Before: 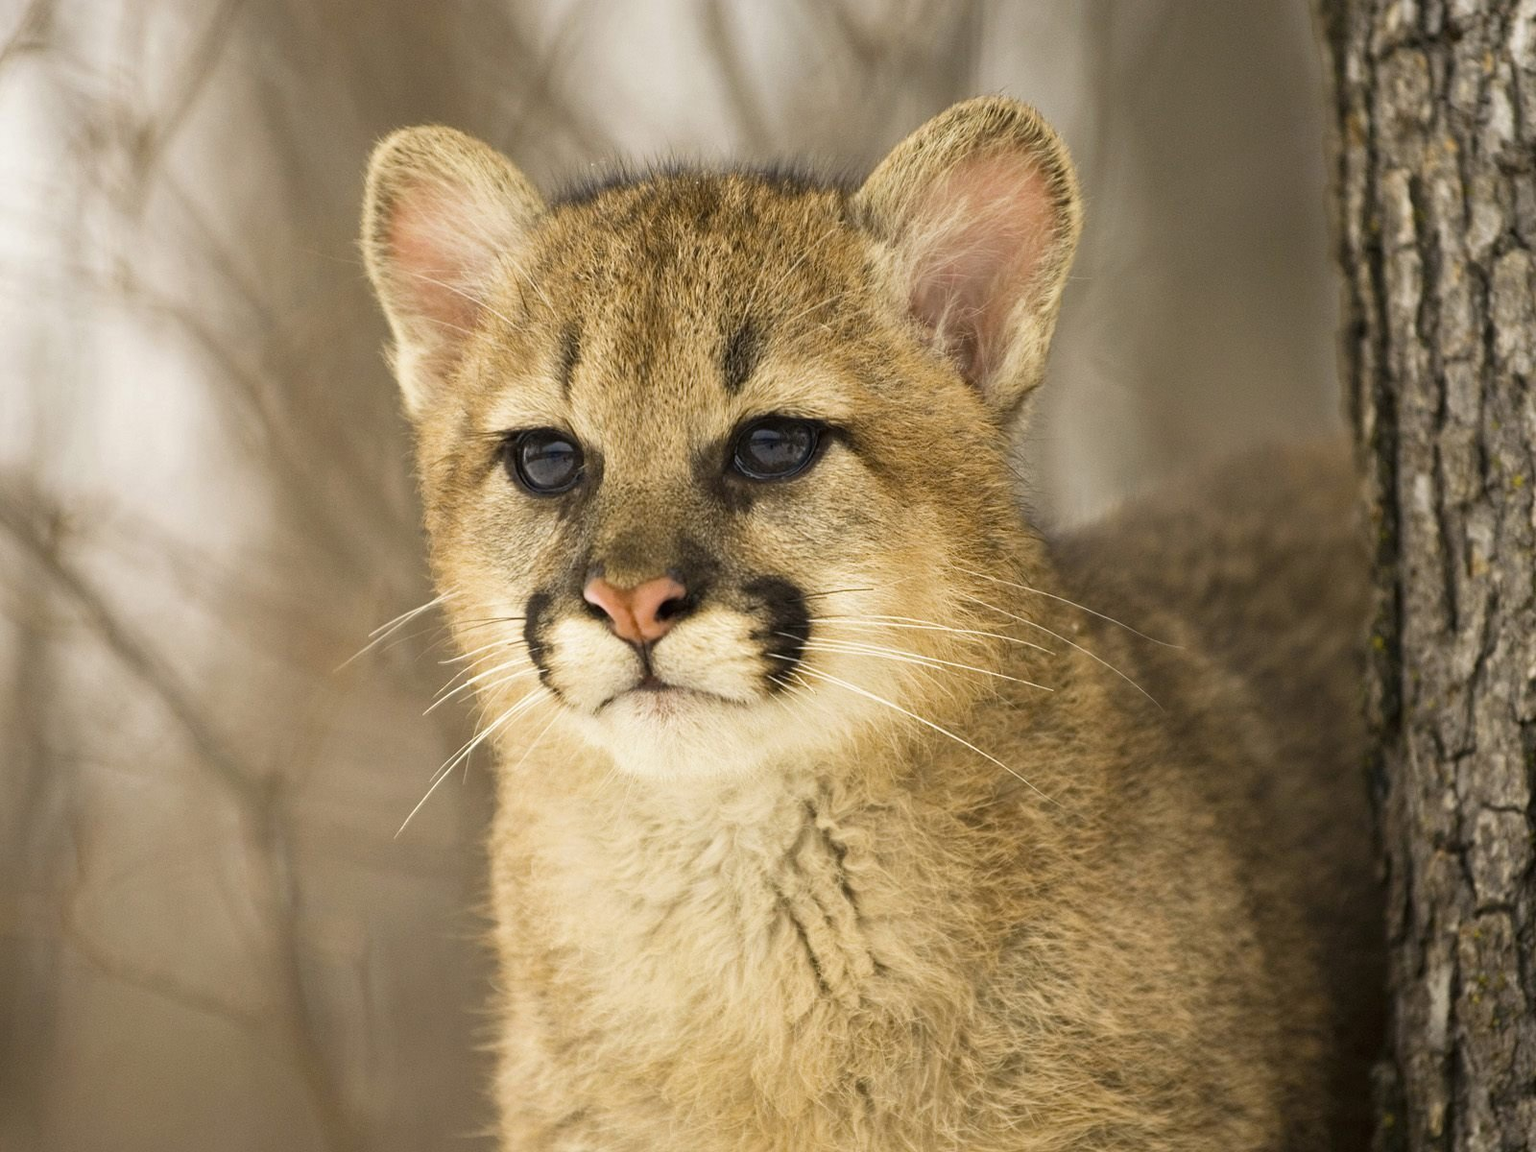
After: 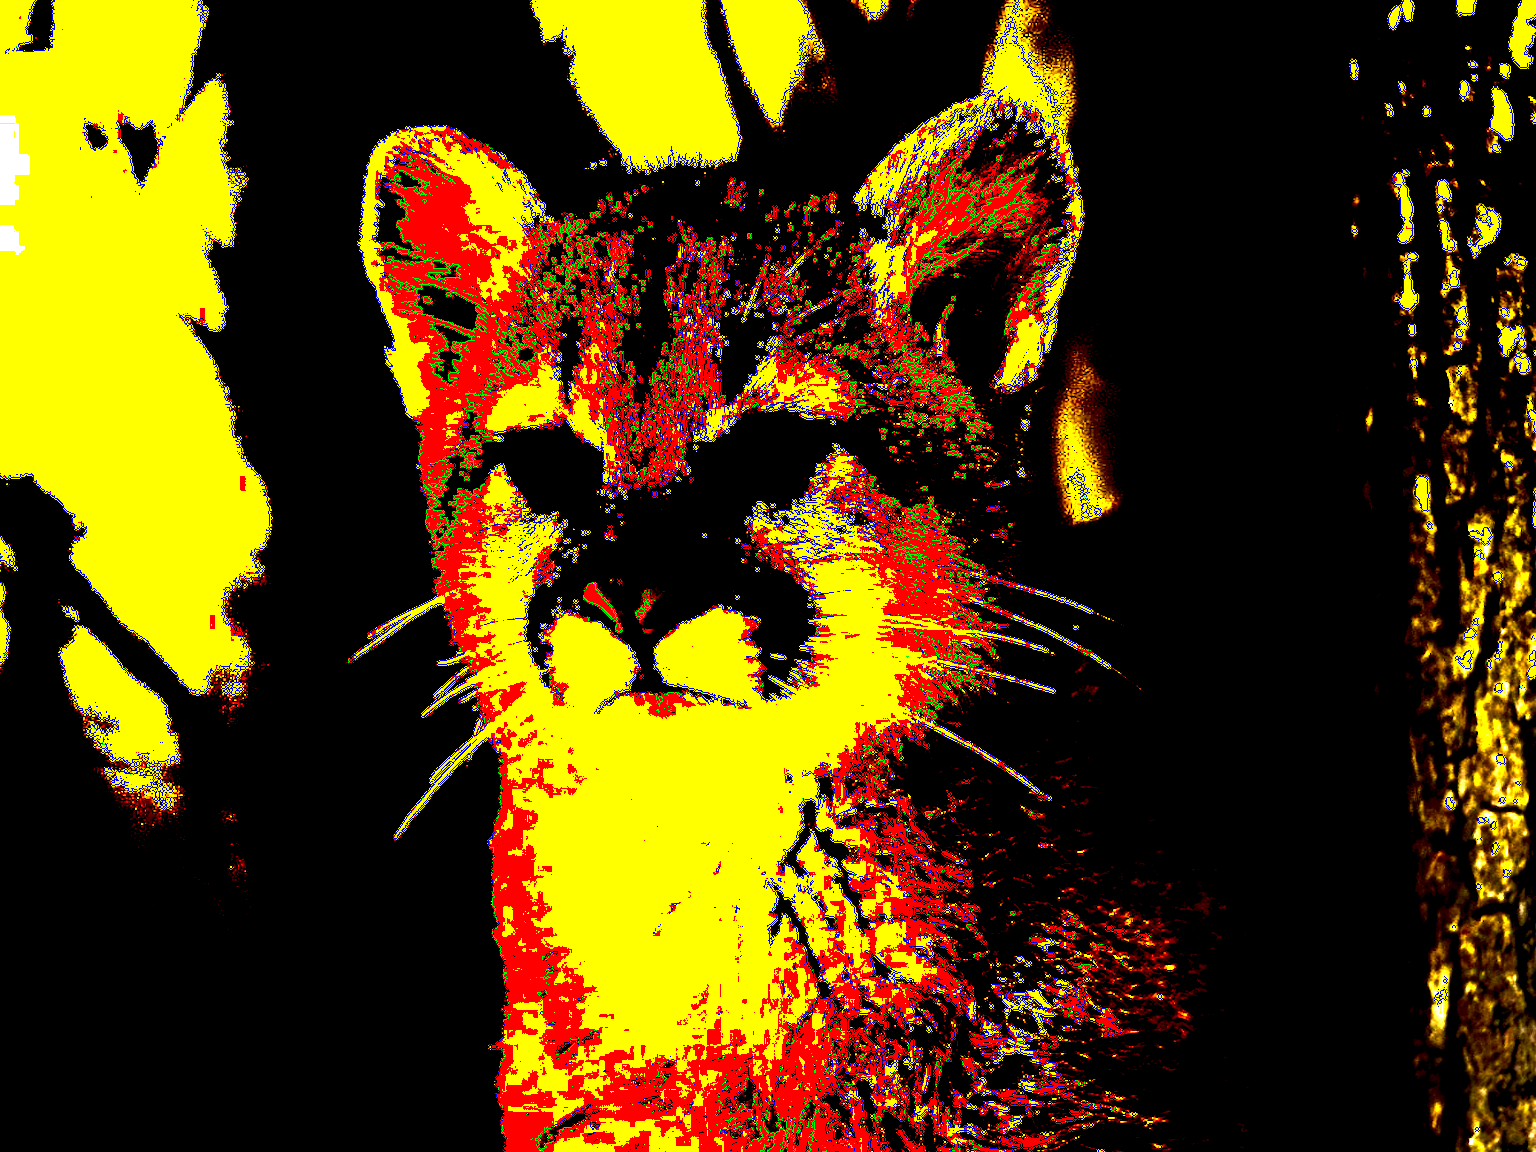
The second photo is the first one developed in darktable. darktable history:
contrast brightness saturation: contrast 0.2, brightness 0.159, saturation 0.215
exposure: exposure 2.221 EV, compensate highlight preservation false
local contrast: highlights 135%, shadows 152%, detail 139%, midtone range 0.259
color balance rgb: linear chroma grading › global chroma 9.732%, perceptual saturation grading › global saturation 20%, perceptual saturation grading › highlights -25.55%, perceptual saturation grading › shadows 25.267%, perceptual brilliance grading › global brilliance 29.613%, perceptual brilliance grading › highlights 50.767%, perceptual brilliance grading › mid-tones 49.232%, perceptual brilliance grading › shadows -21.279%
